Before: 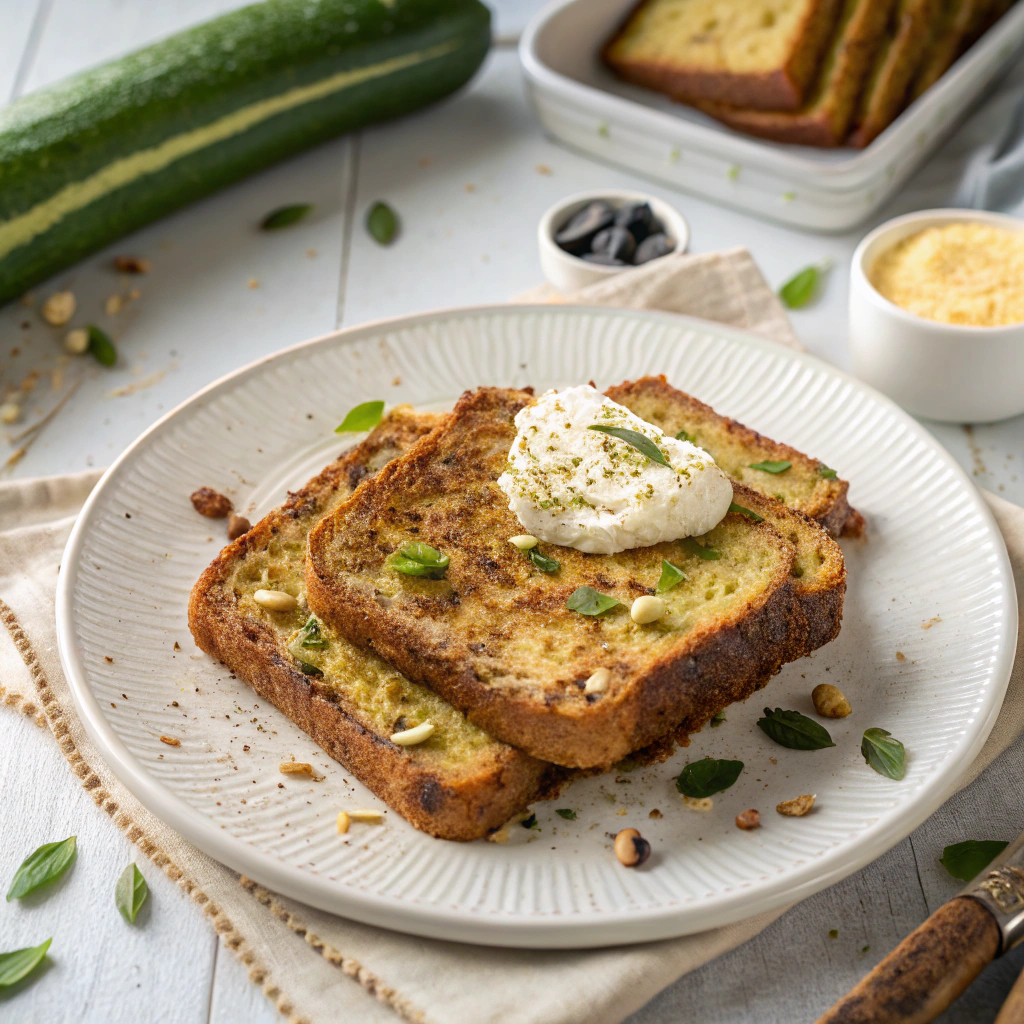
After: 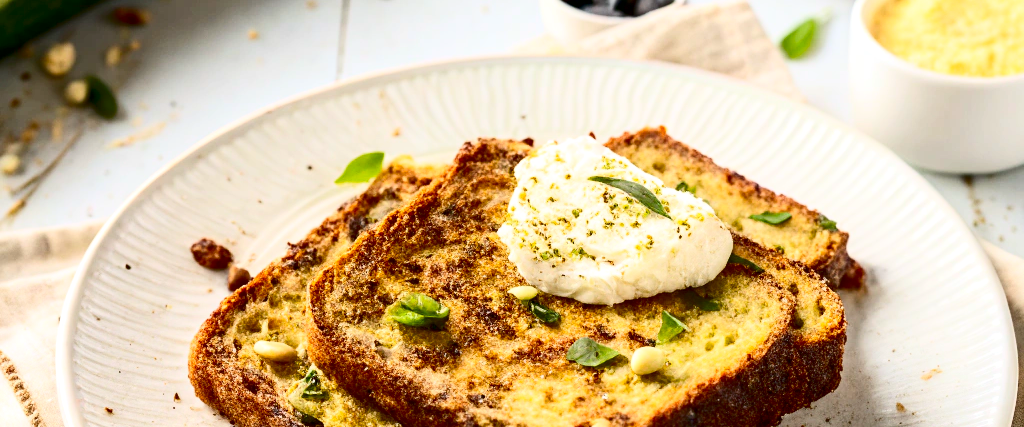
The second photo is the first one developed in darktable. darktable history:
contrast brightness saturation: contrast 0.402, brightness 0.049, saturation 0.251
exposure: black level correction 0.009, exposure 0.119 EV, compensate exposure bias true, compensate highlight preservation false
crop and rotate: top 24.324%, bottom 33.915%
